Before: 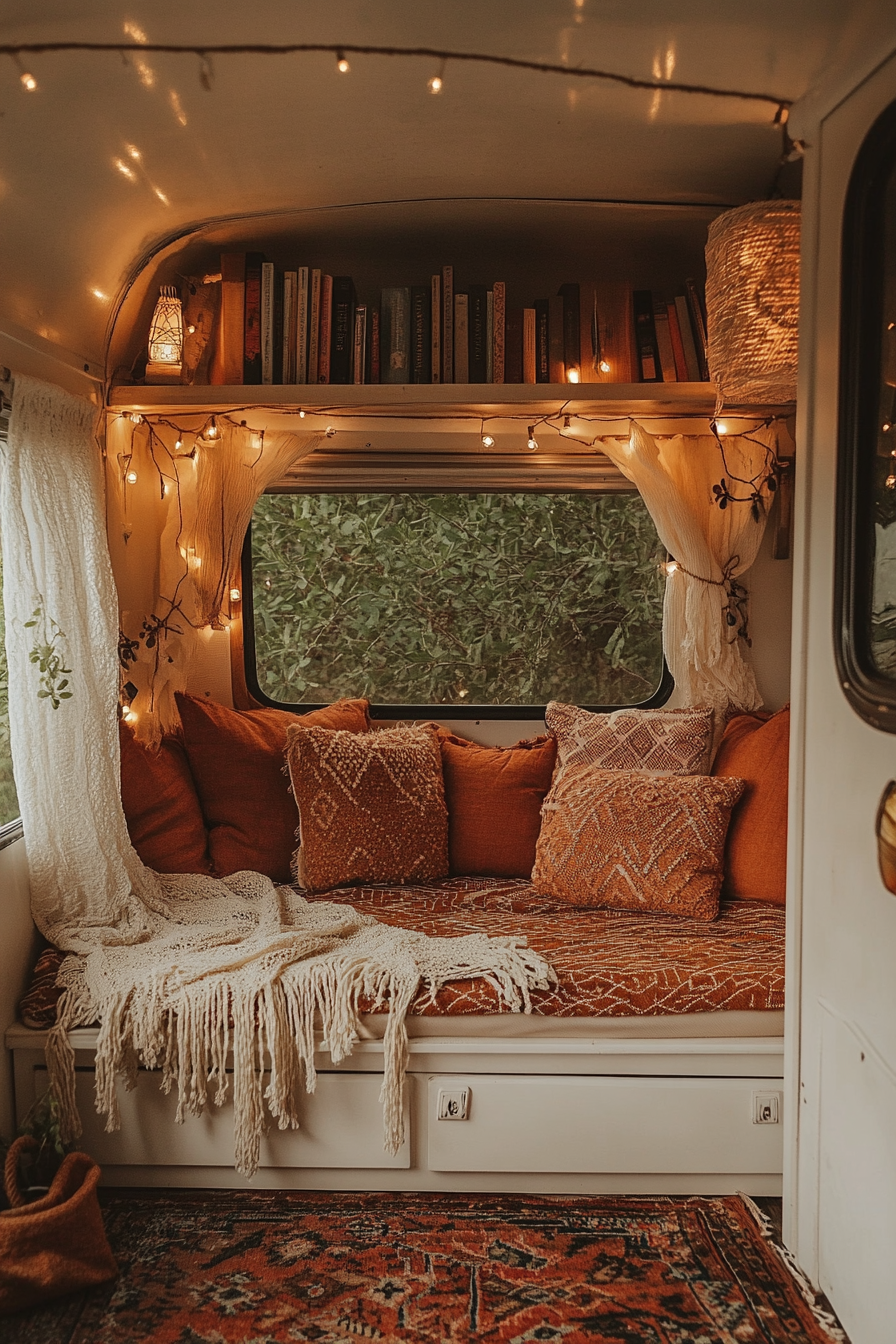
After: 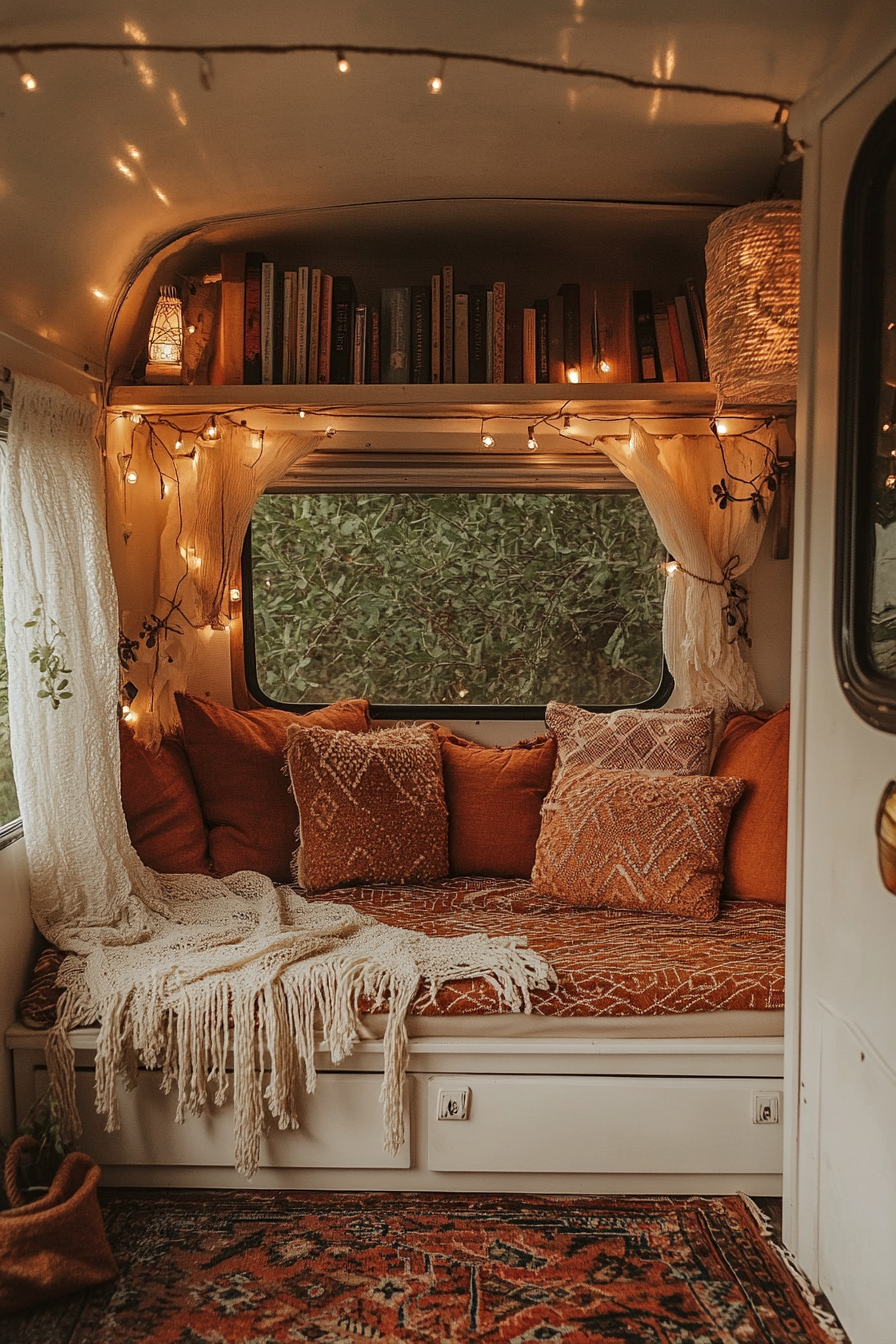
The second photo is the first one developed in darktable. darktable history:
local contrast: highlights 104%, shadows 100%, detail 119%, midtone range 0.2
